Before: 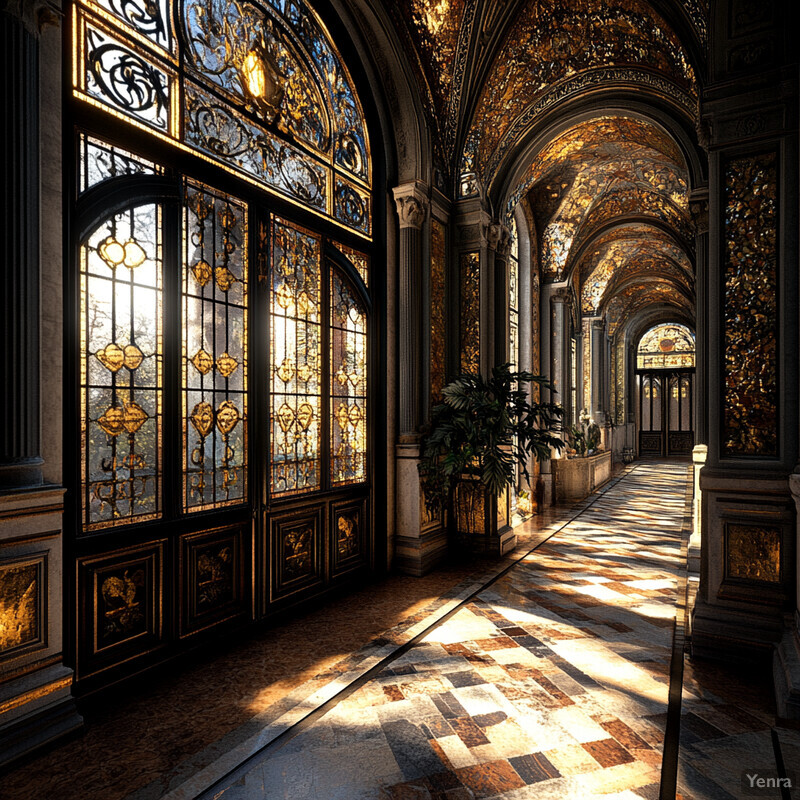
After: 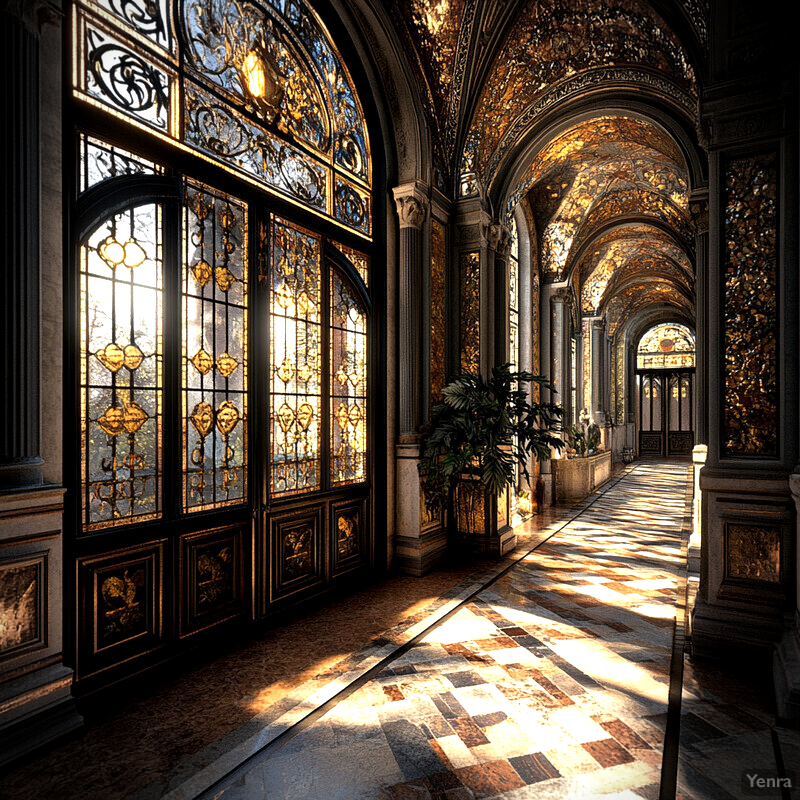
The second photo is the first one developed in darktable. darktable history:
exposure: black level correction 0.001, exposure 0.499 EV, compensate exposure bias true, compensate highlight preservation false
vignetting: dithering 16-bit output
